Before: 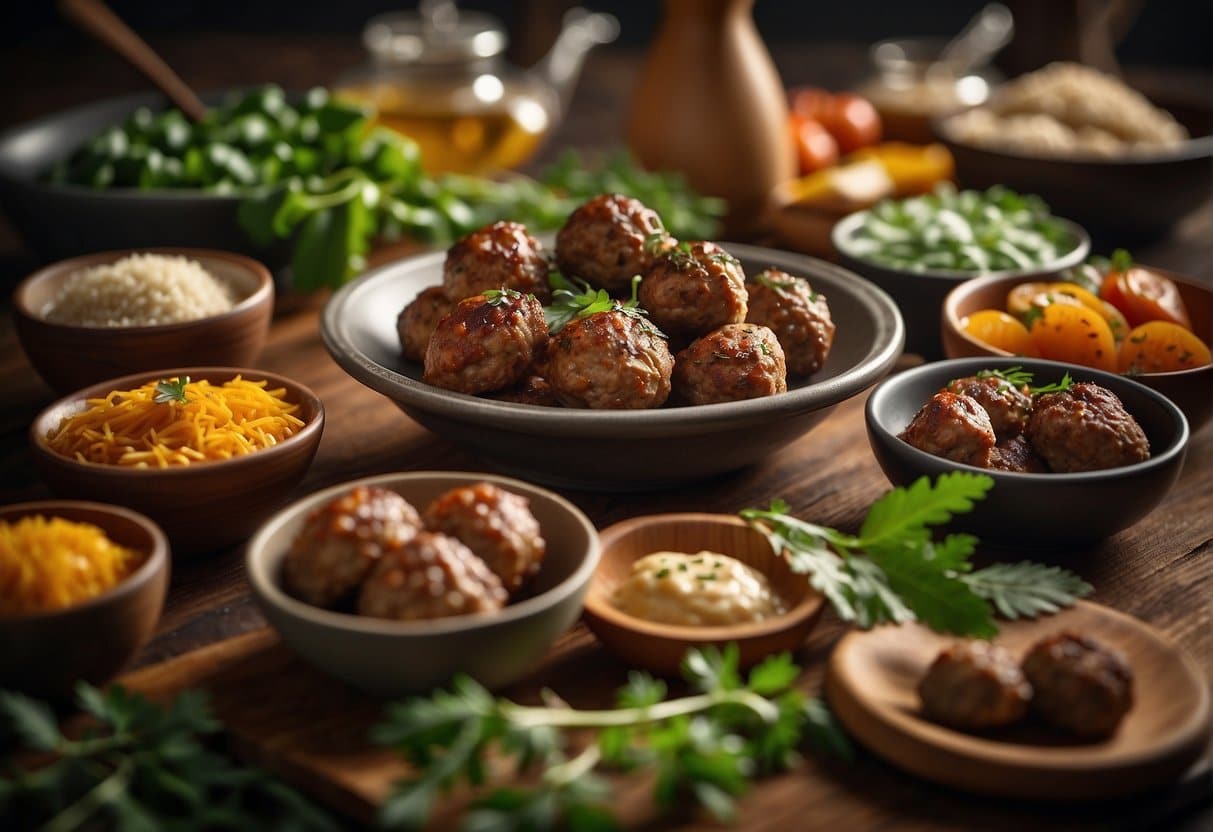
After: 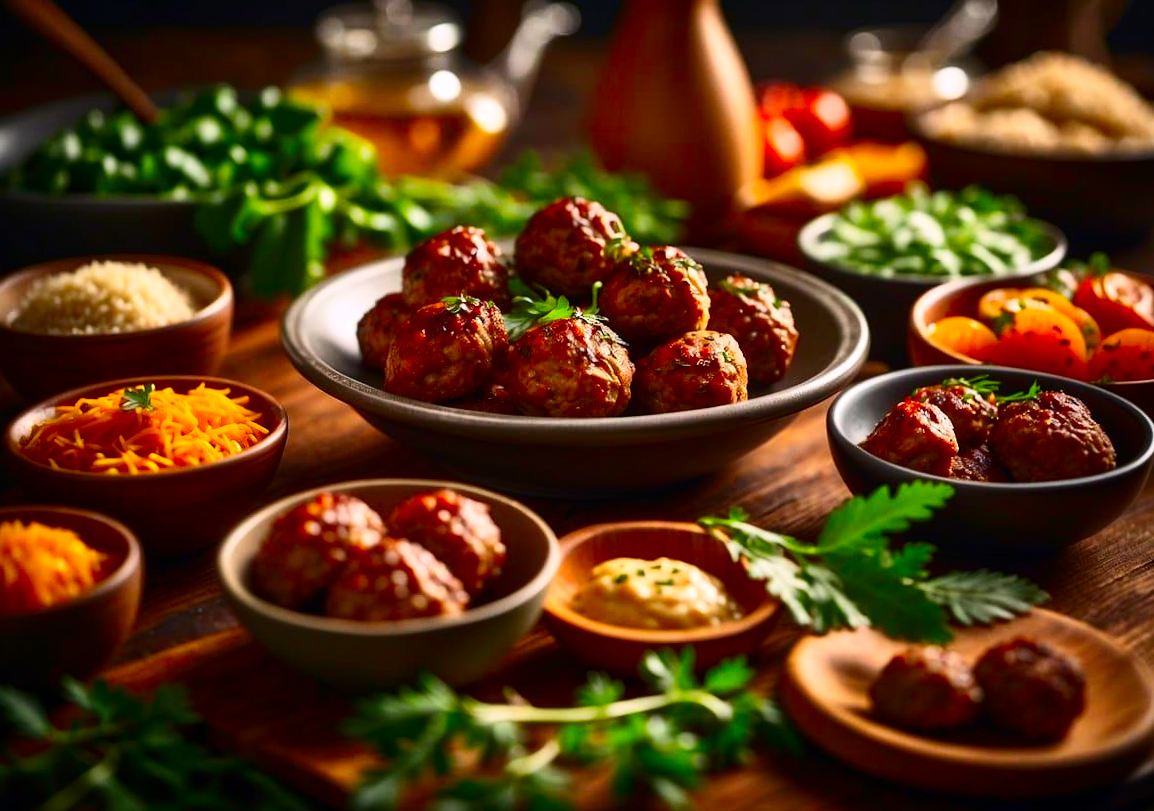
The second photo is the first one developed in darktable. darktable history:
white balance: red 1.009, blue 1.027
contrast brightness saturation: contrast 0.26, brightness 0.02, saturation 0.87
tone equalizer: on, module defaults
rotate and perspective: rotation 0.074°, lens shift (vertical) 0.096, lens shift (horizontal) -0.041, crop left 0.043, crop right 0.952, crop top 0.024, crop bottom 0.979
